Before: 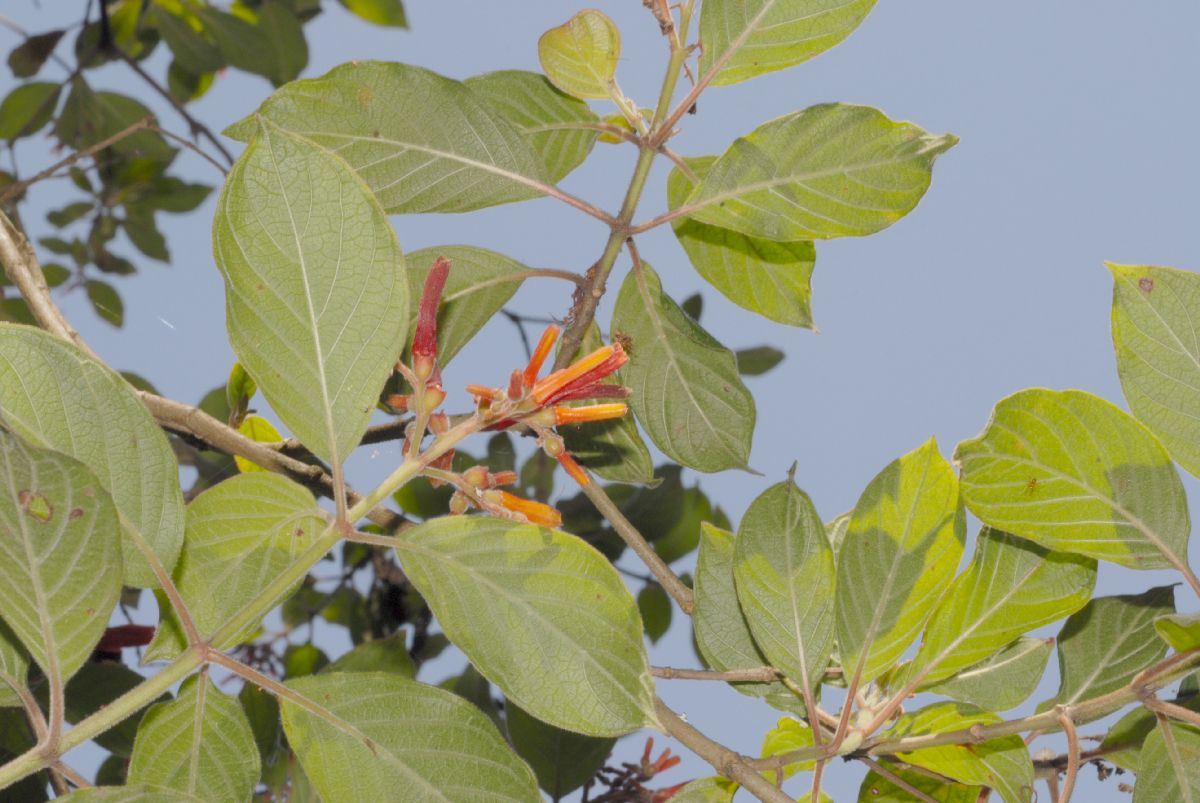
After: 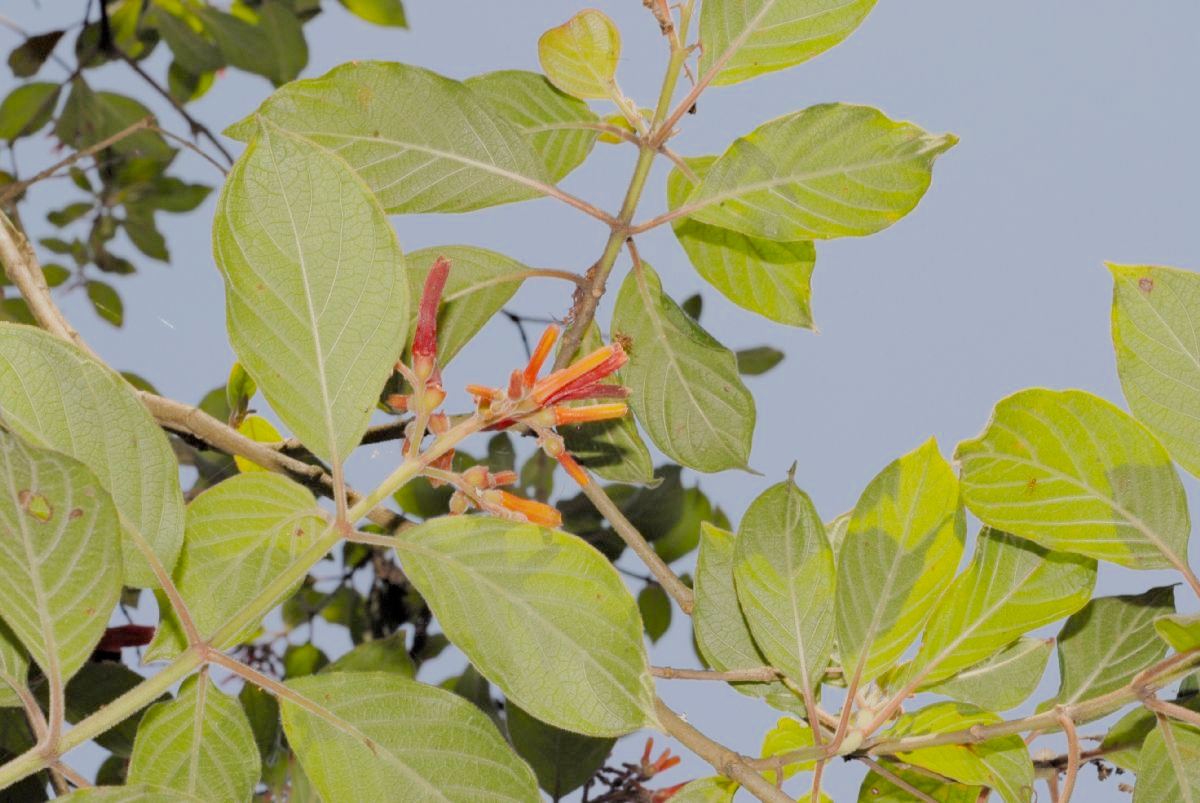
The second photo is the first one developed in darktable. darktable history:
filmic rgb: black relative exposure -6.96 EV, white relative exposure 5.58 EV, hardness 2.85
haze removal: strength 0.297, distance 0.254, compatibility mode true, adaptive false
exposure: black level correction 0, exposure 0.499 EV, compensate highlight preservation false
